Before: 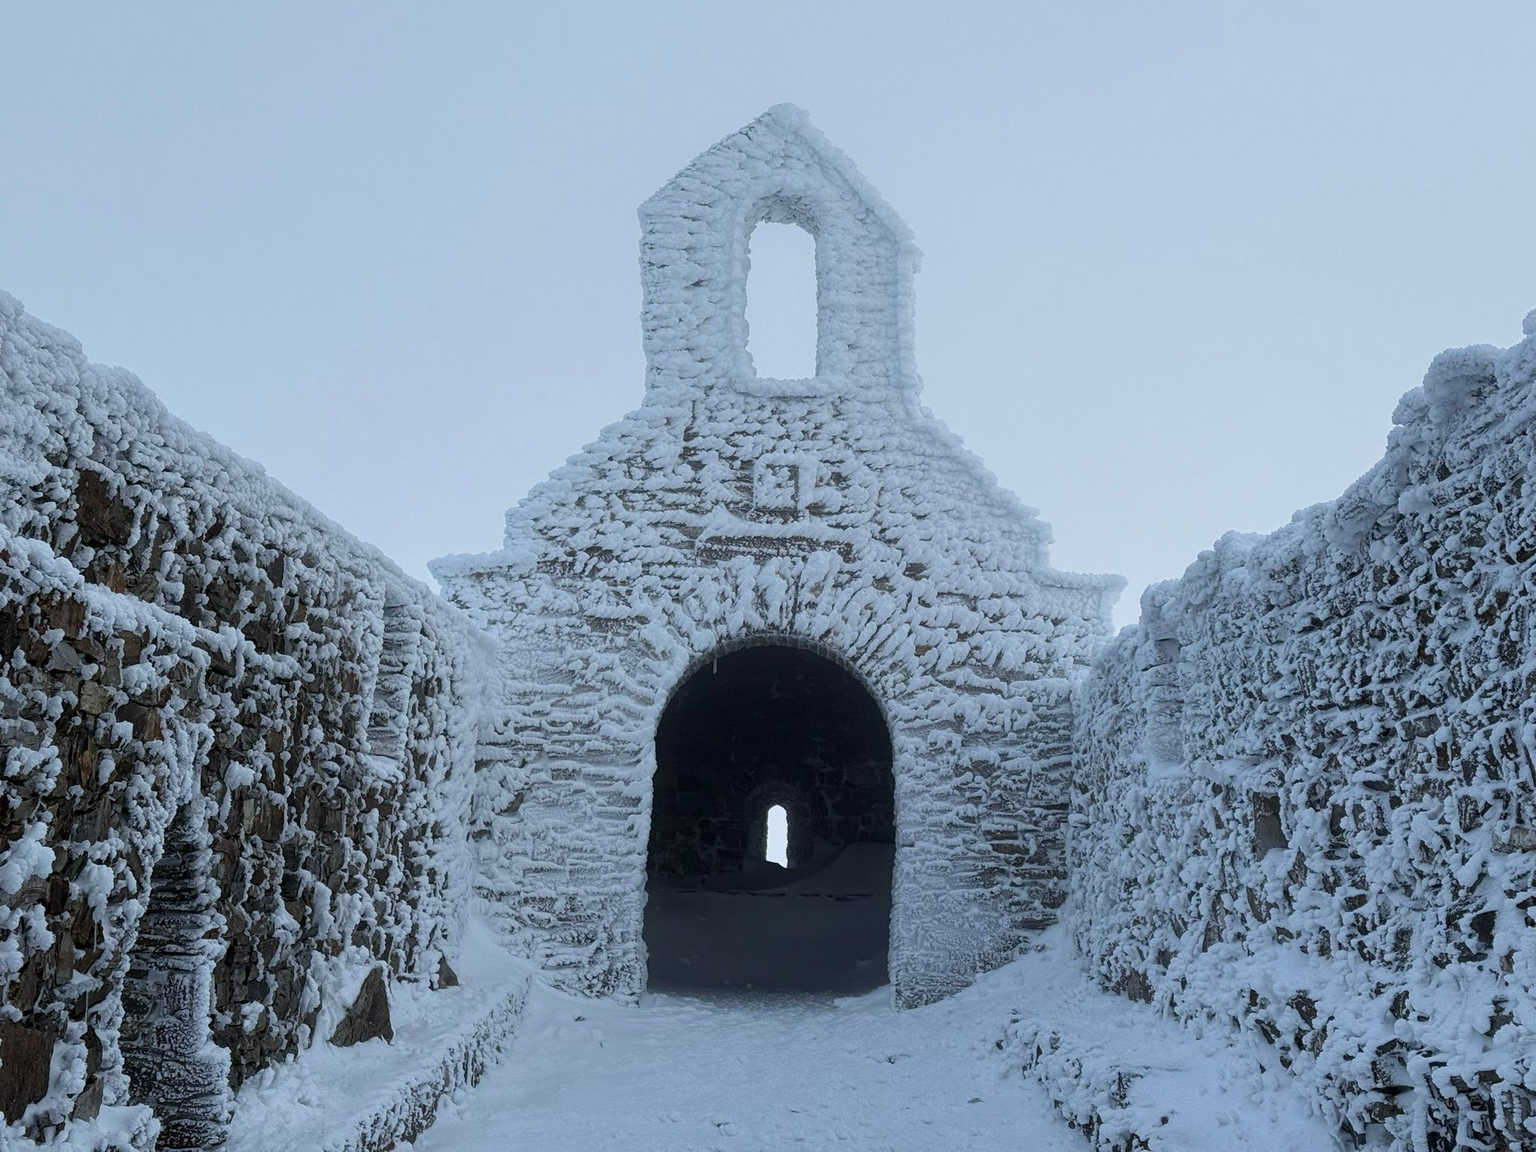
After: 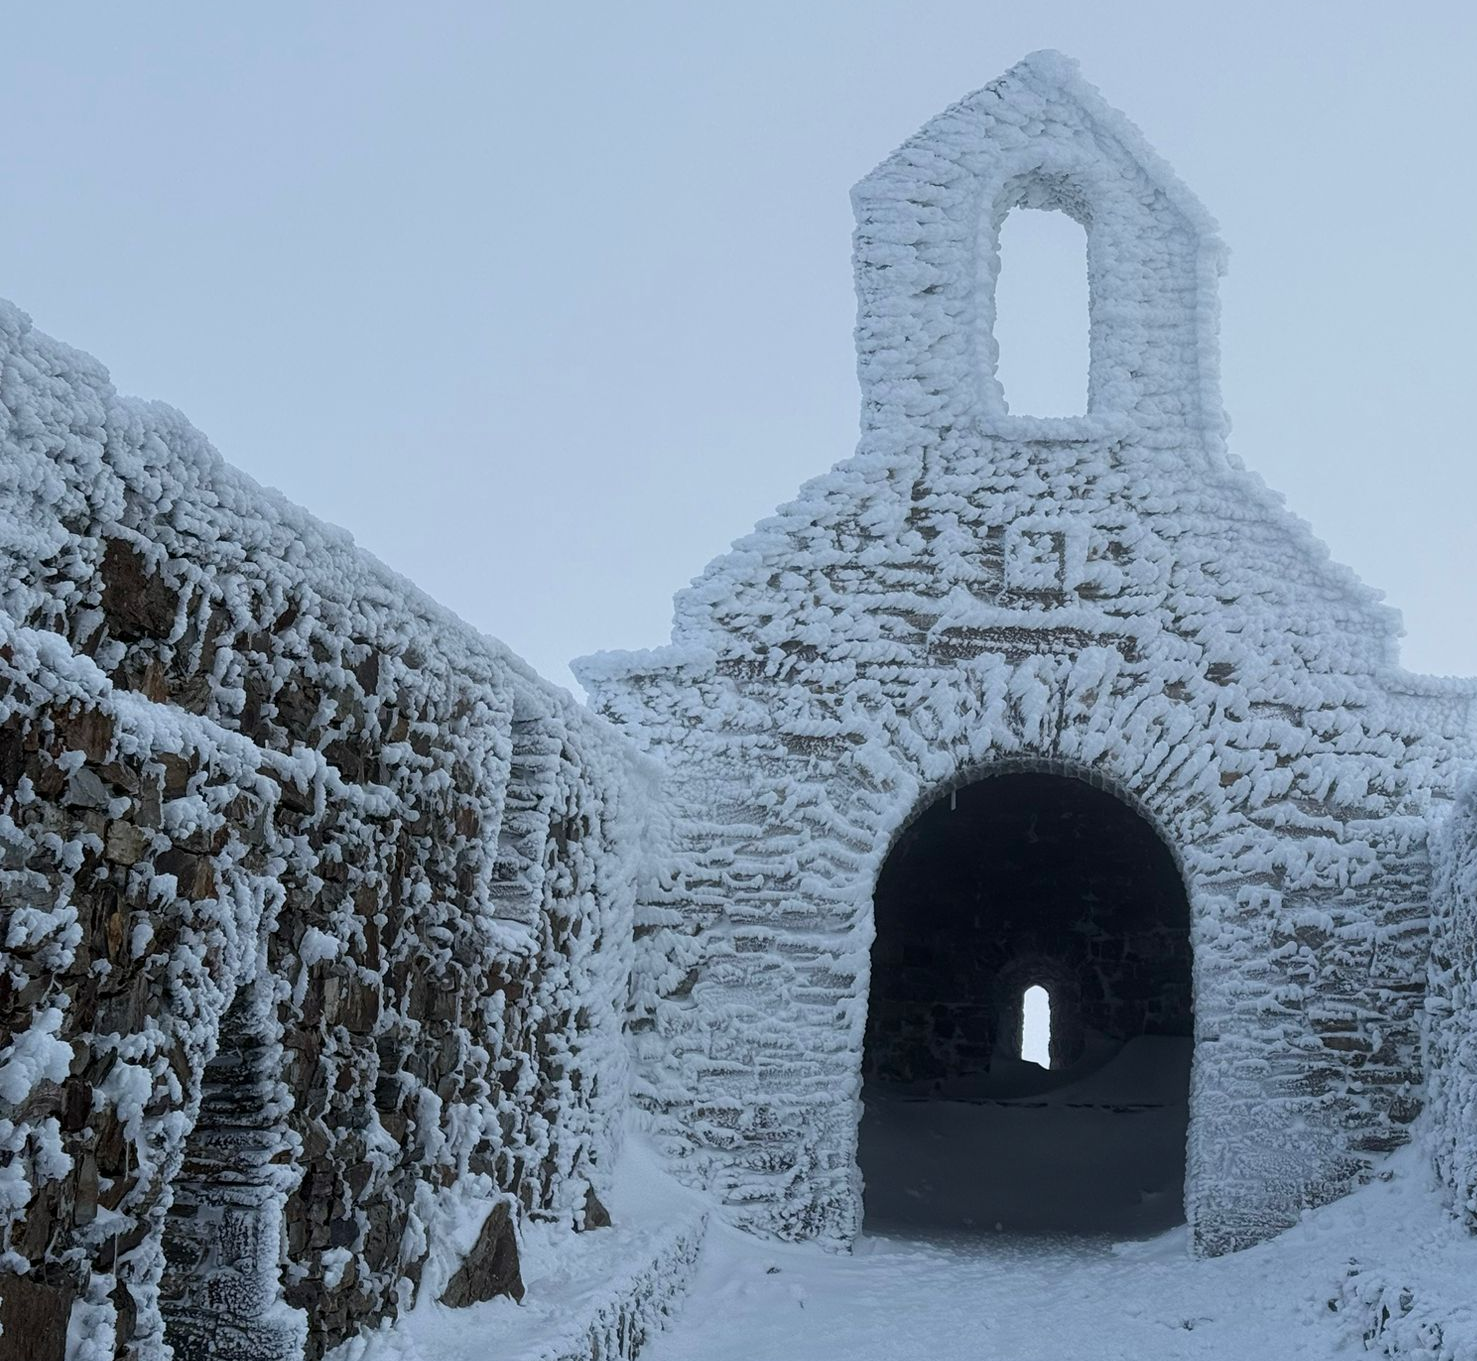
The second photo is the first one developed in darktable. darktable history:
crop: top 5.756%, right 27.849%, bottom 5.574%
